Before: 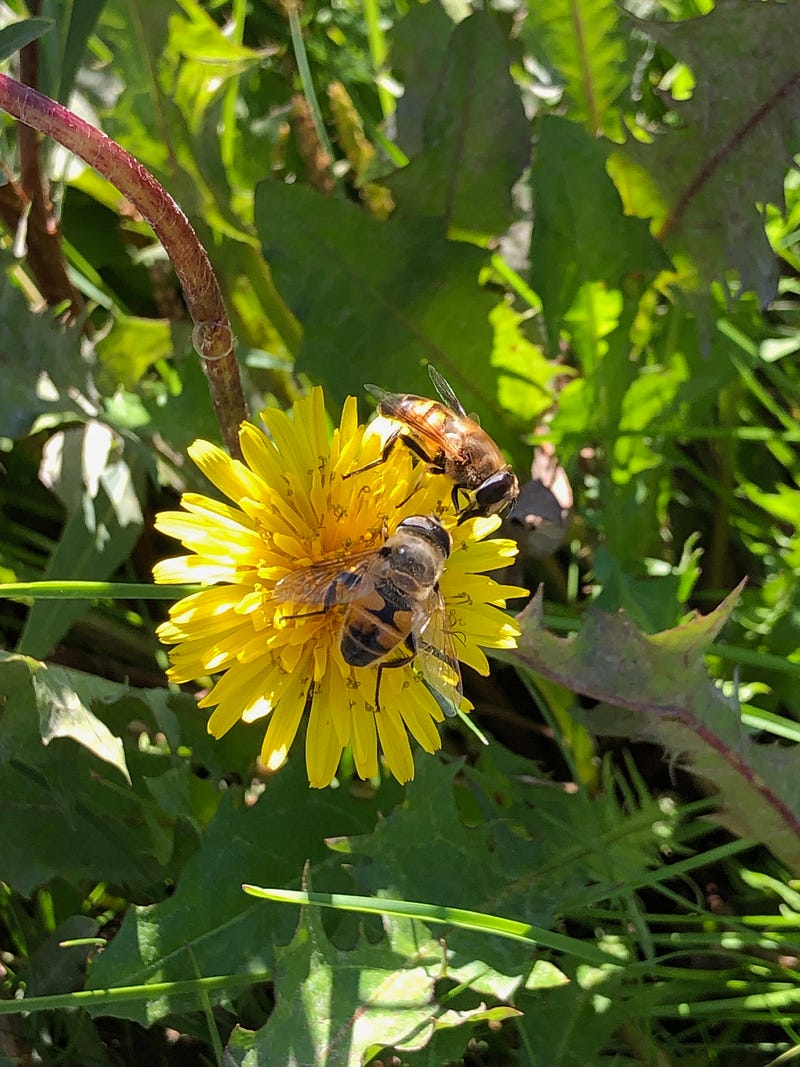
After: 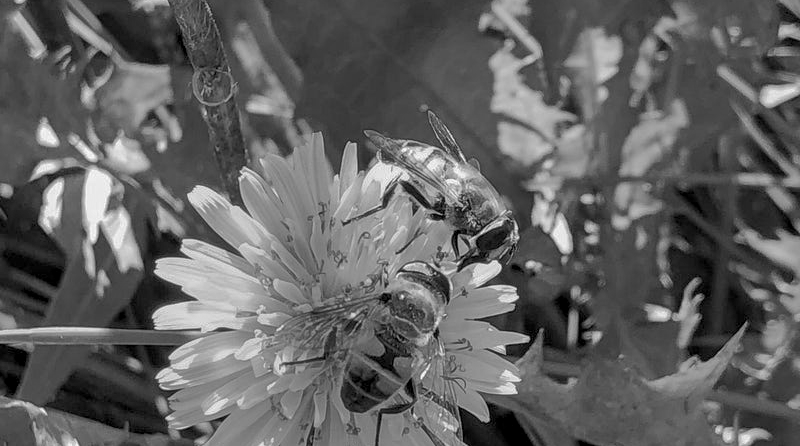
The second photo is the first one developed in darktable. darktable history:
crop and rotate: top 23.84%, bottom 34.294%
color balance rgb: hue shift 180°, global vibrance 50%, contrast 0.32%
shadows and highlights: on, module defaults
monochrome: a -6.99, b 35.61, size 1.4
local contrast: detail 130%
